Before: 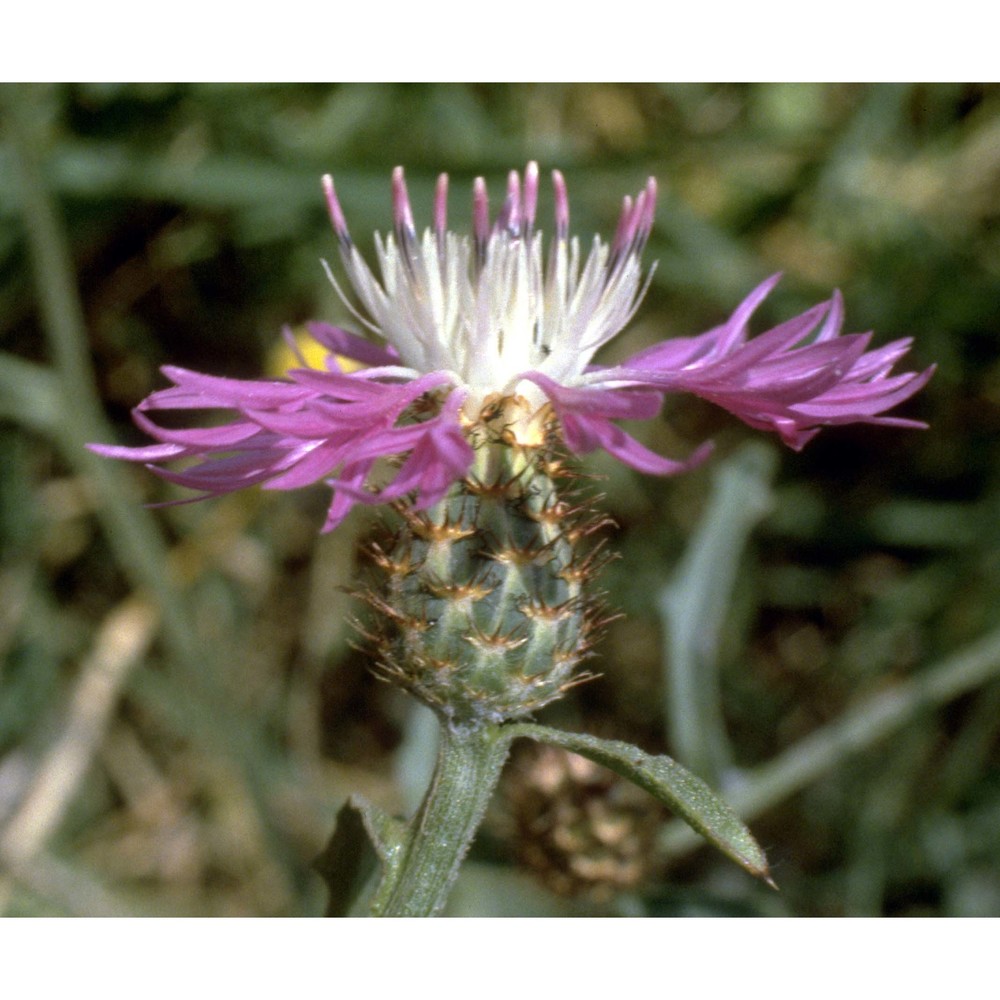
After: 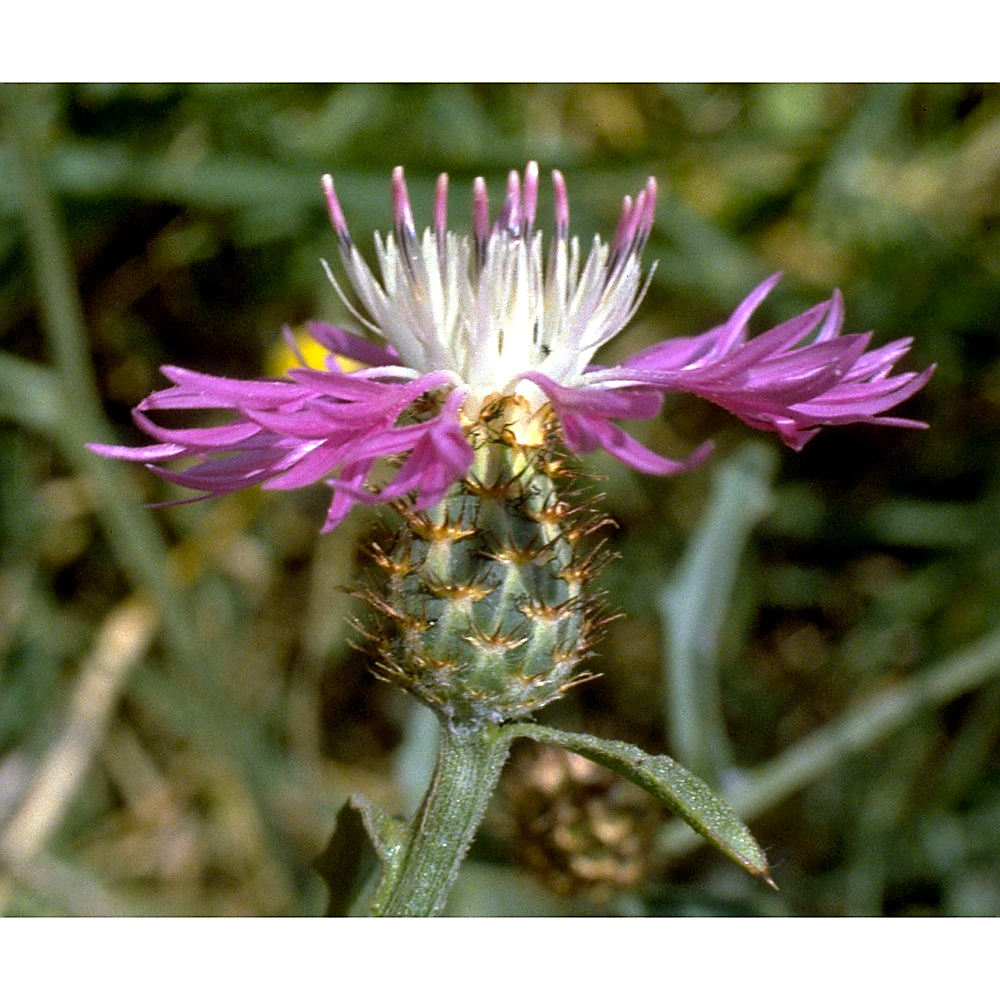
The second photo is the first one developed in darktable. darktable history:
contrast equalizer: y [[0.509, 0.517, 0.523, 0.523, 0.517, 0.509], [0.5 ×6], [0.5 ×6], [0 ×6], [0 ×6]]
exposure: exposure 0.014 EV, compensate highlight preservation false
sharpen: radius 1.4, amount 1.25, threshold 0.7
color balance rgb: perceptual saturation grading › global saturation 20%, global vibrance 20%
